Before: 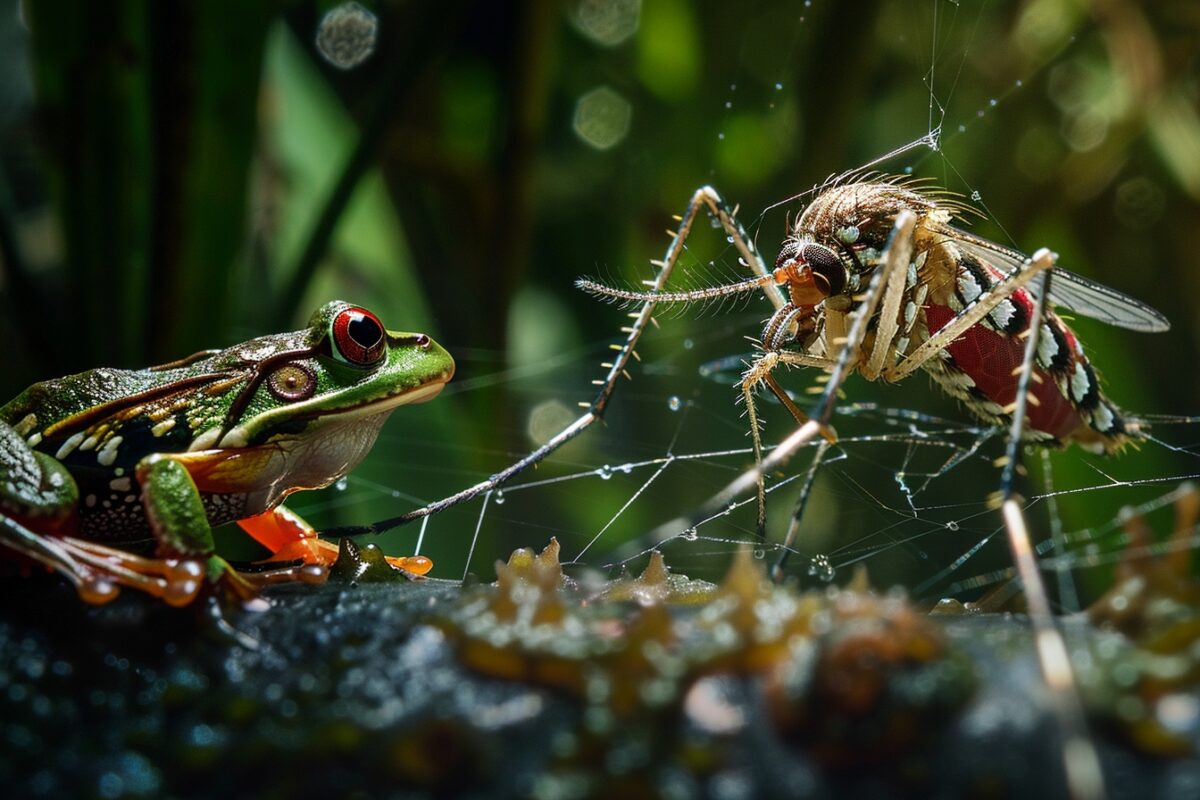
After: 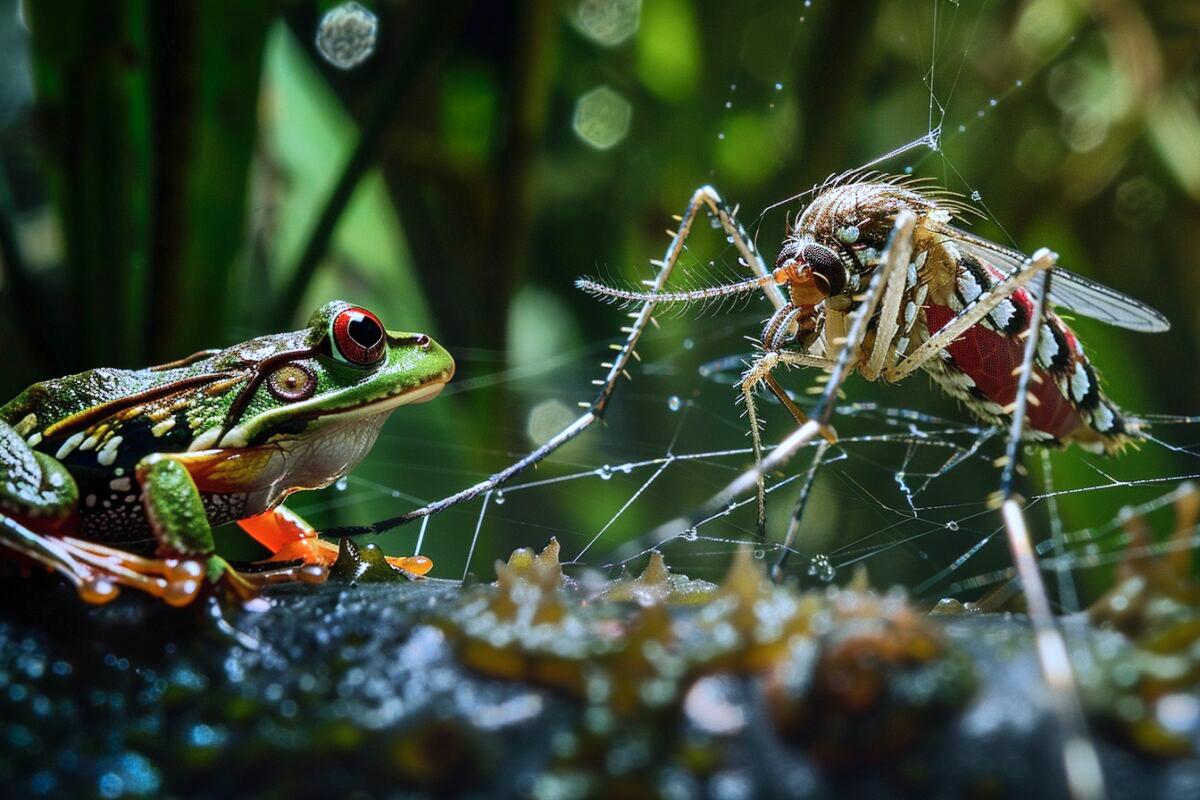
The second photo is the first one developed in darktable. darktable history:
white balance: red 0.948, green 1.02, blue 1.176
shadows and highlights: low approximation 0.01, soften with gaussian
